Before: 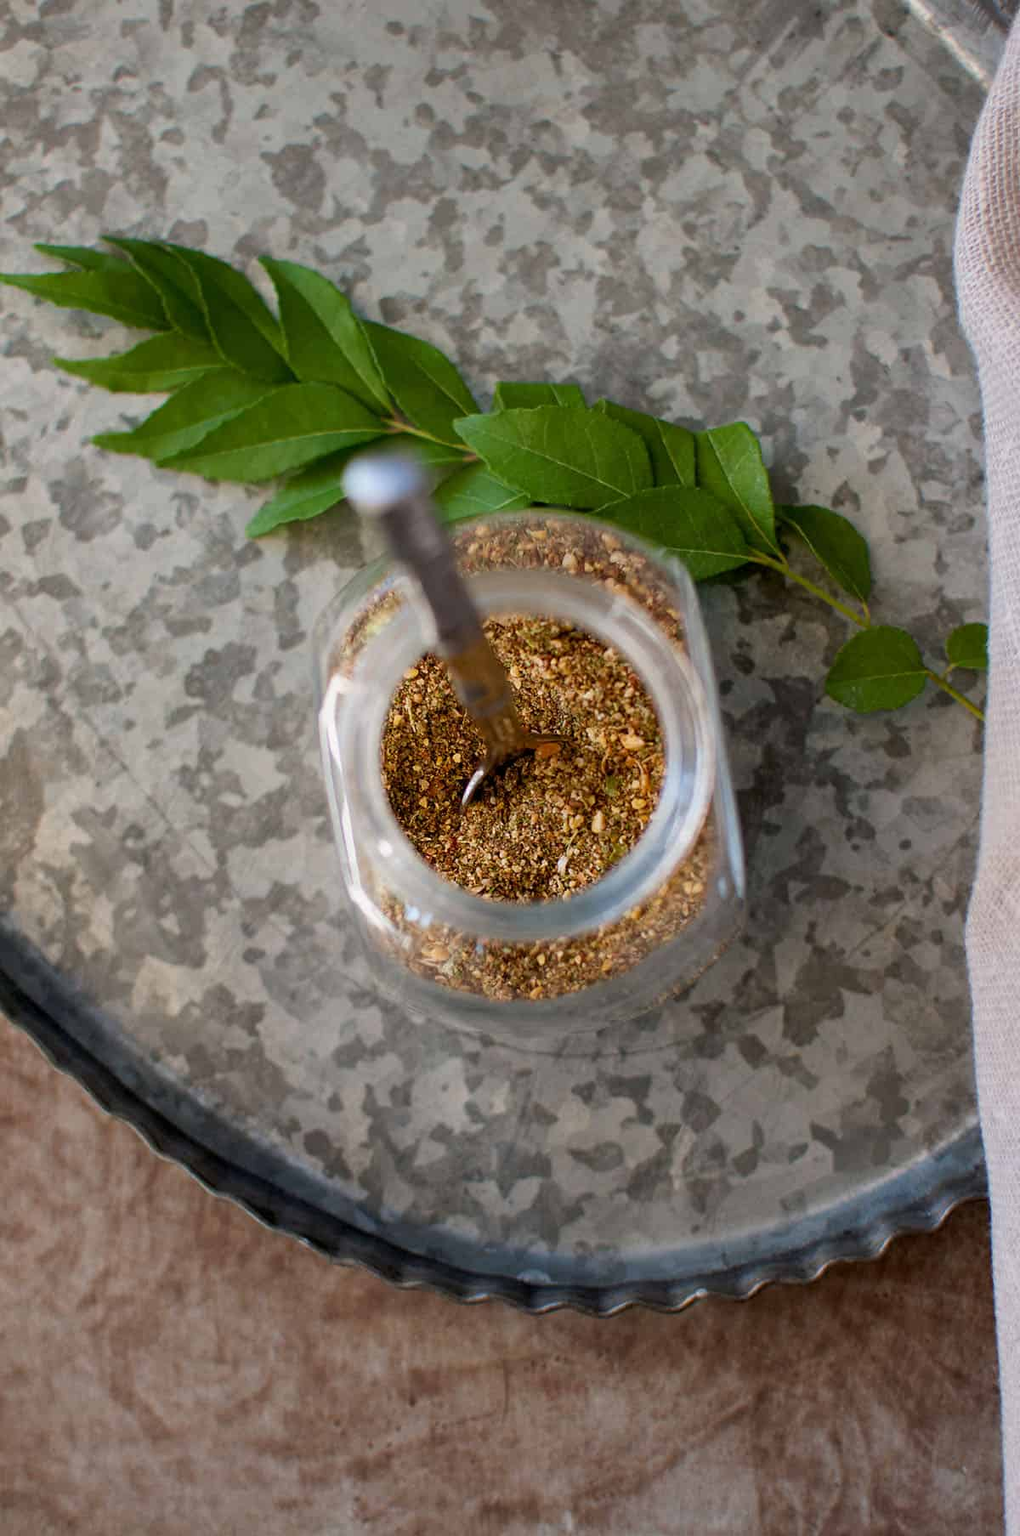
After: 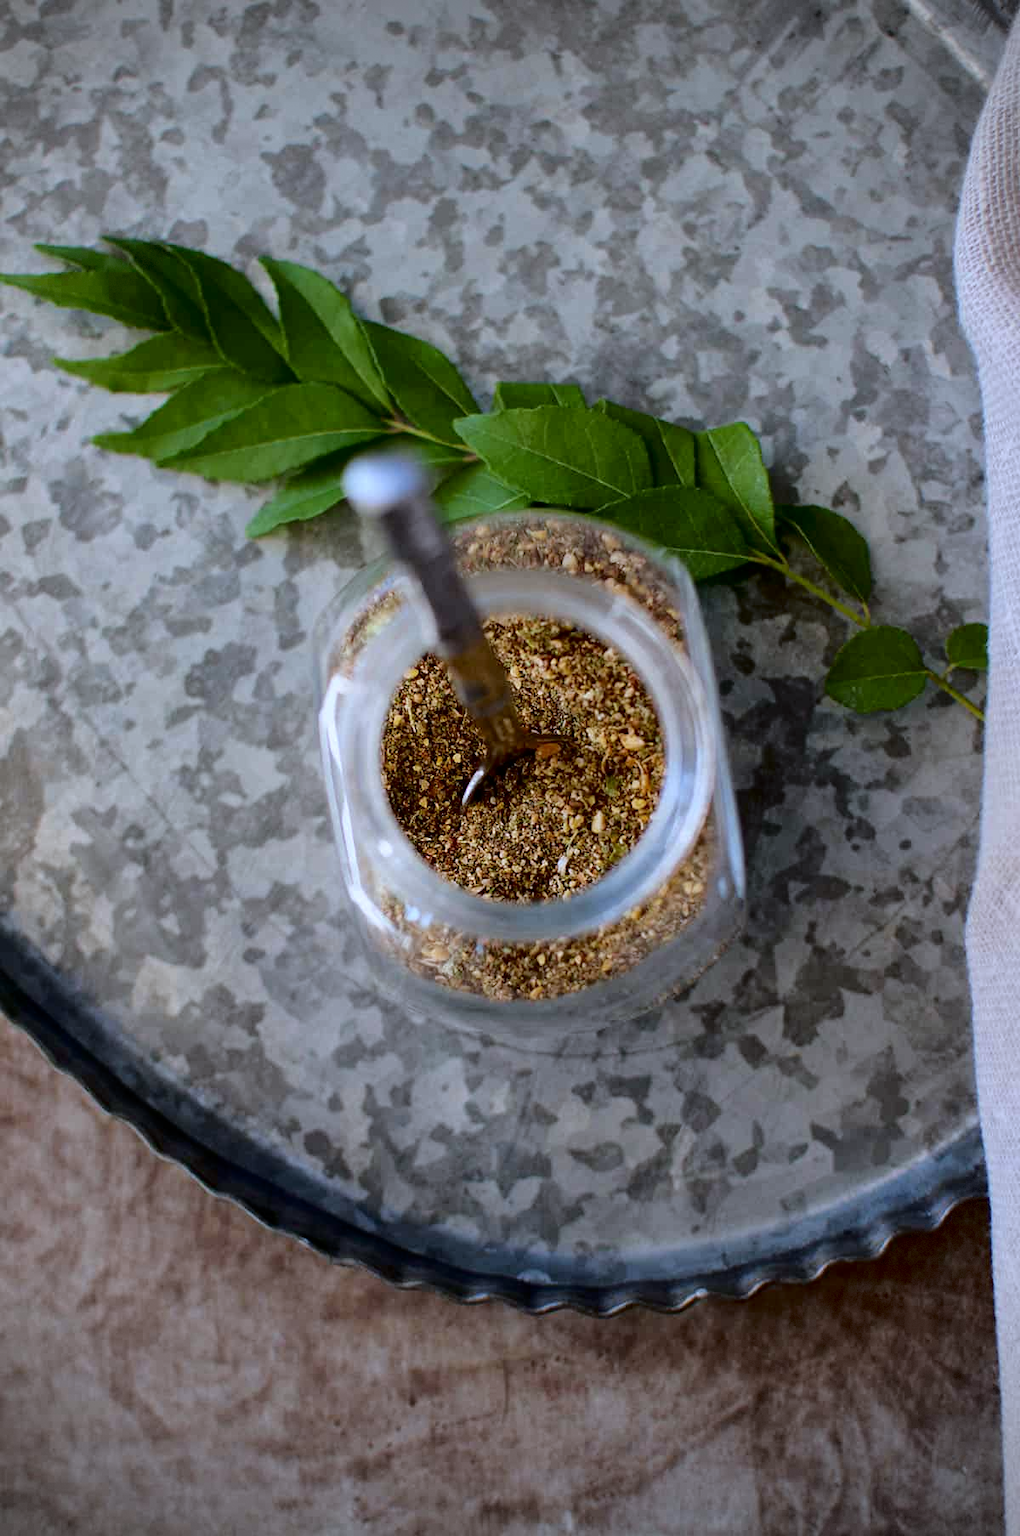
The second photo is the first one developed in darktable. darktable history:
vignetting: dithering 8-bit output, unbound false
white balance: red 0.926, green 1.003, blue 1.133
fill light: exposure -2 EV, width 8.6
